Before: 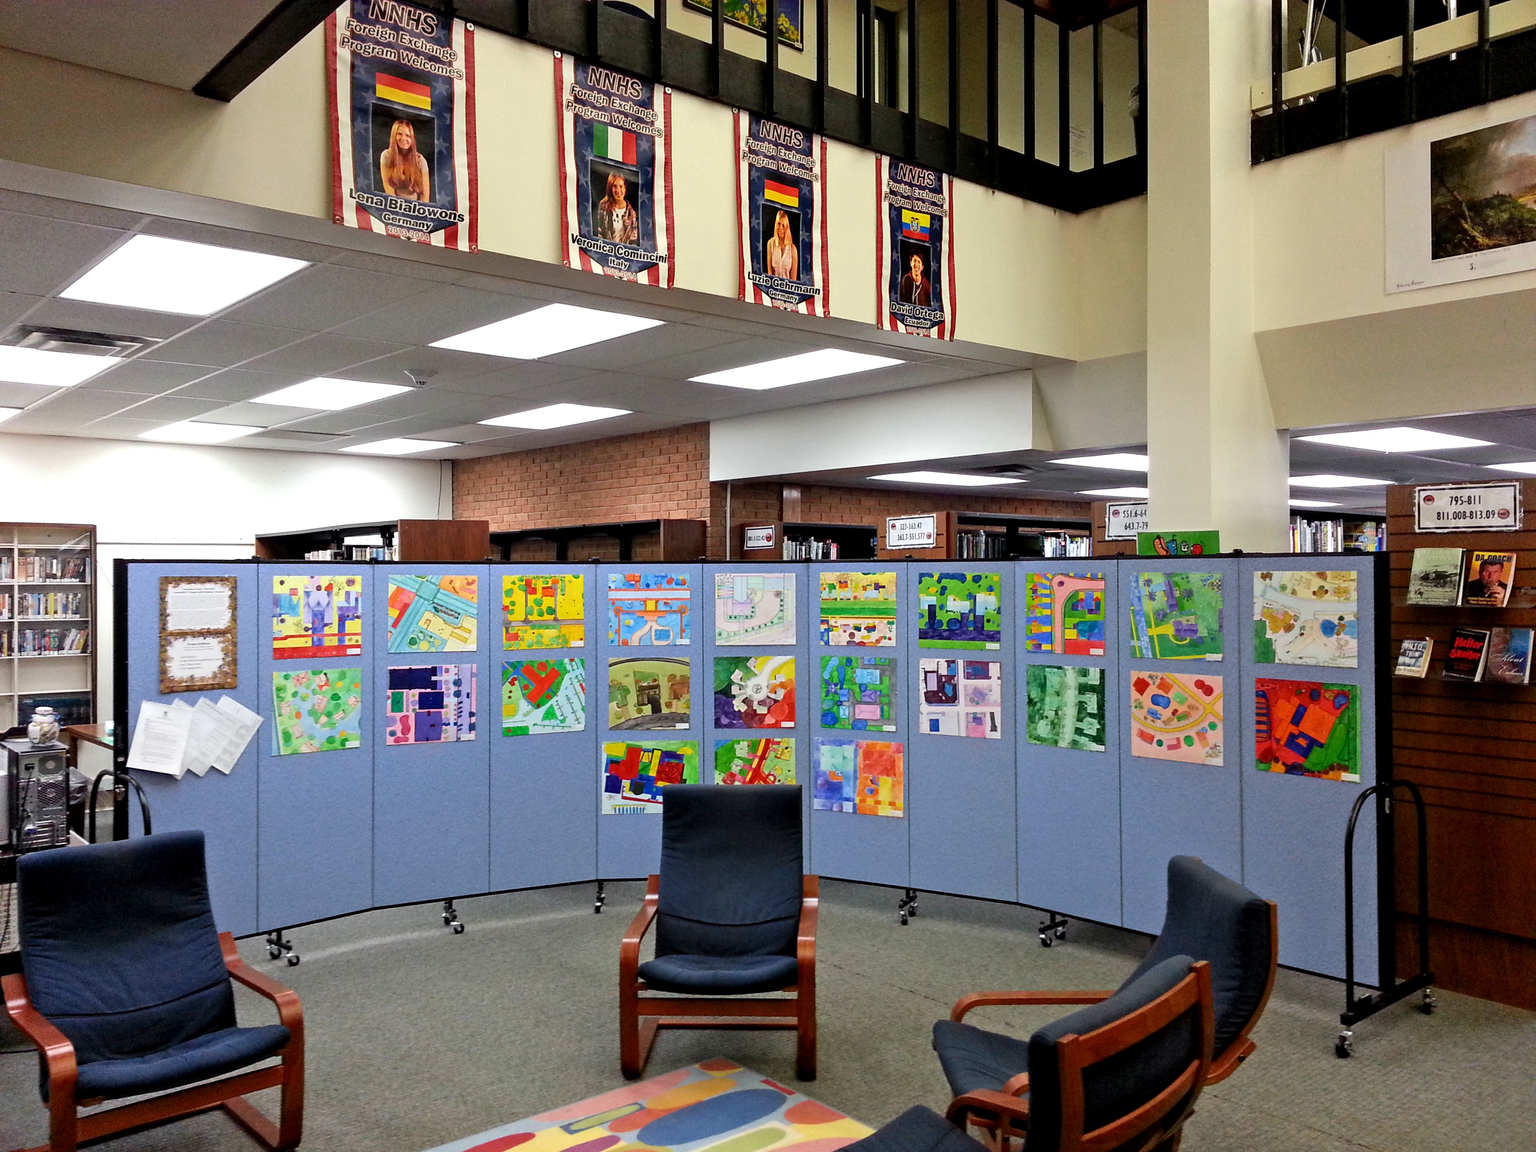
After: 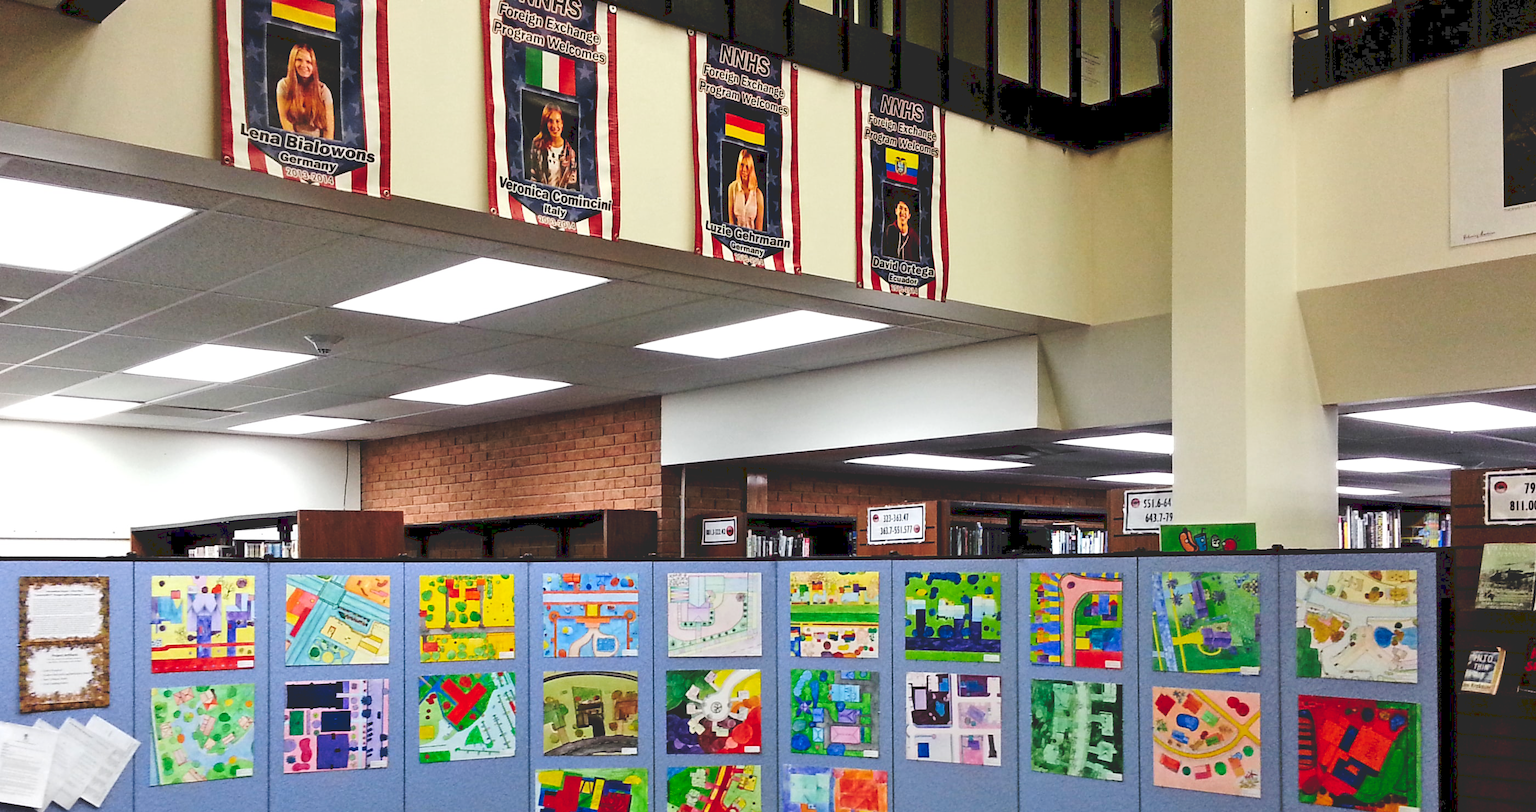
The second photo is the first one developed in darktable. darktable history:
tone equalizer: on, module defaults
crop and rotate: left 9.345%, top 7.22%, right 4.982%, bottom 32.331%
tone curve: curves: ch0 [(0, 0) (0.003, 0.161) (0.011, 0.161) (0.025, 0.161) (0.044, 0.161) (0.069, 0.161) (0.1, 0.161) (0.136, 0.163) (0.177, 0.179) (0.224, 0.207) (0.277, 0.243) (0.335, 0.292) (0.399, 0.361) (0.468, 0.452) (0.543, 0.547) (0.623, 0.638) (0.709, 0.731) (0.801, 0.826) (0.898, 0.911) (1, 1)], preserve colors none
